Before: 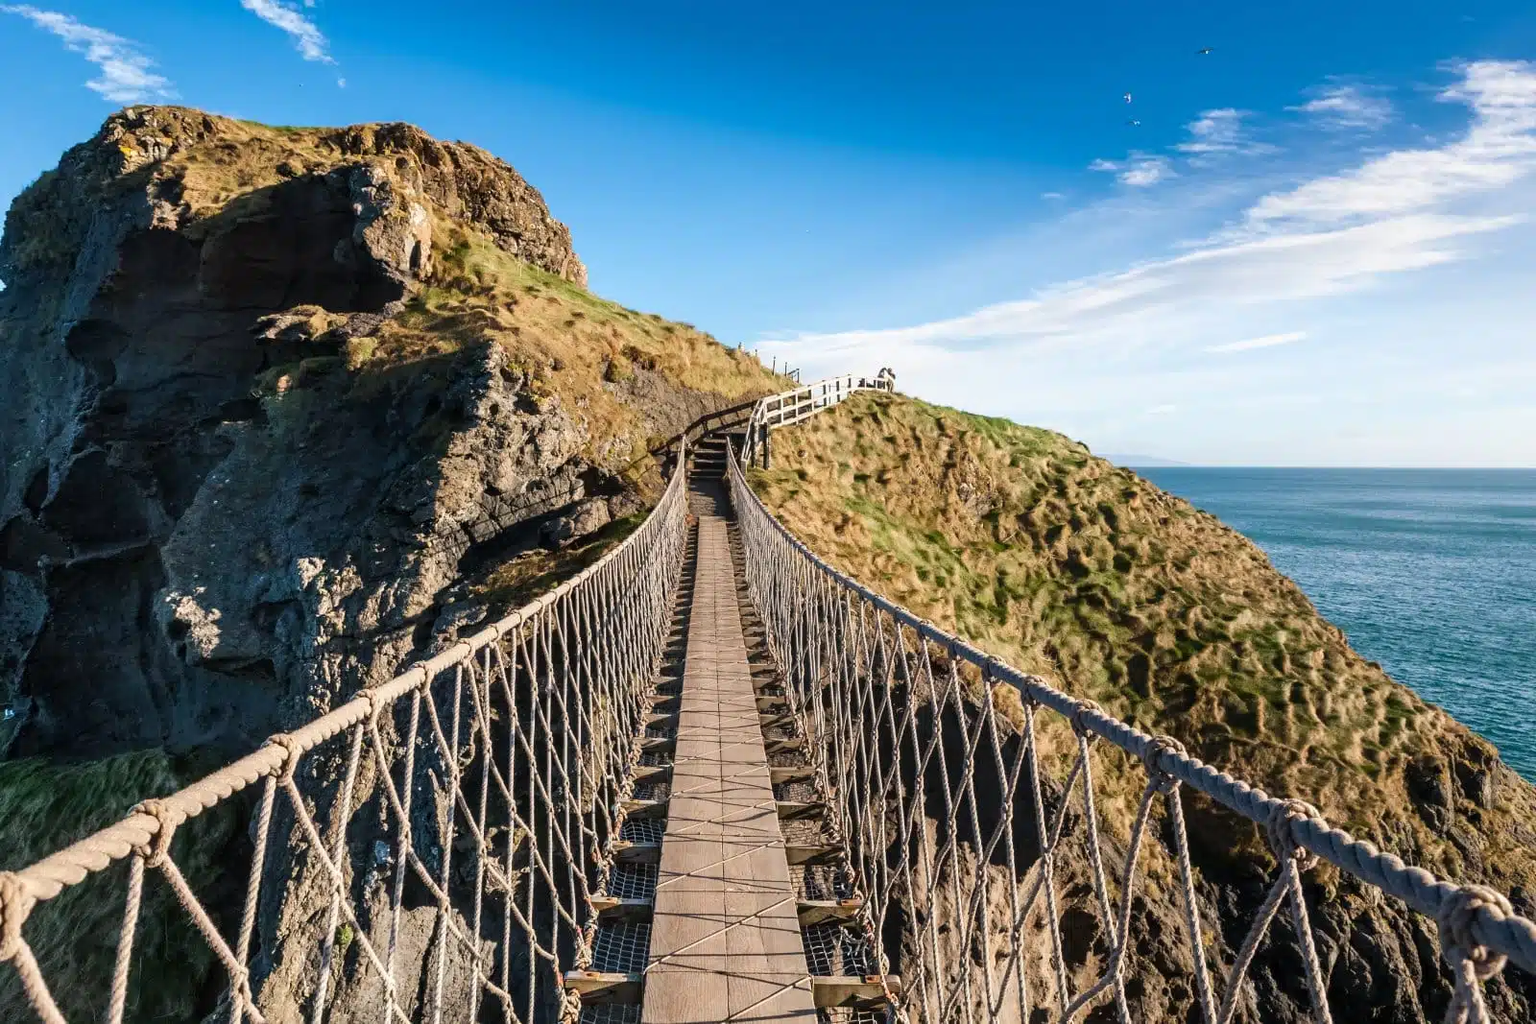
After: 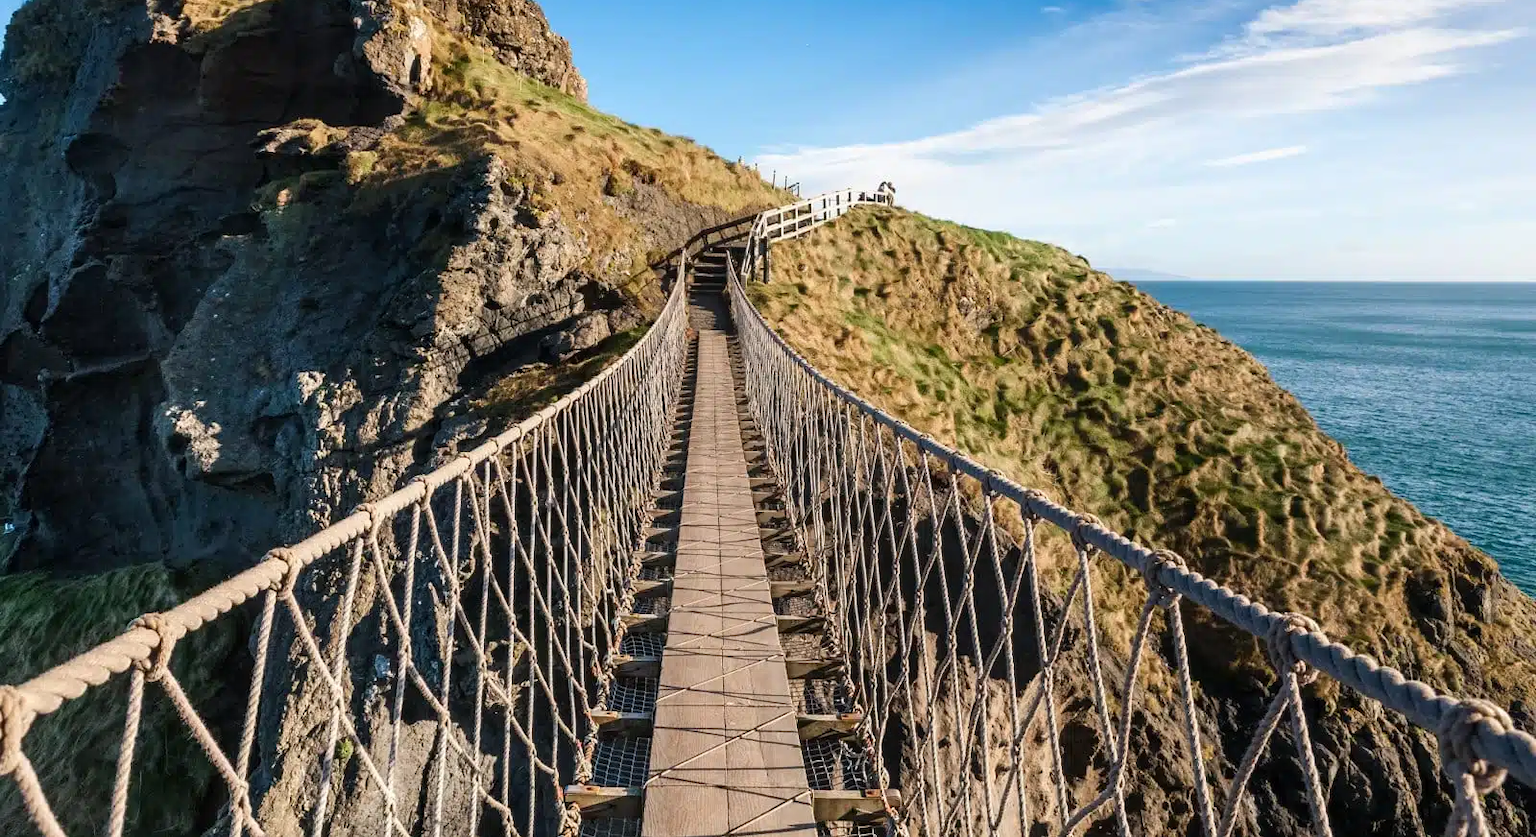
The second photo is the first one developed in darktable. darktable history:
crop and rotate: top 18.241%
